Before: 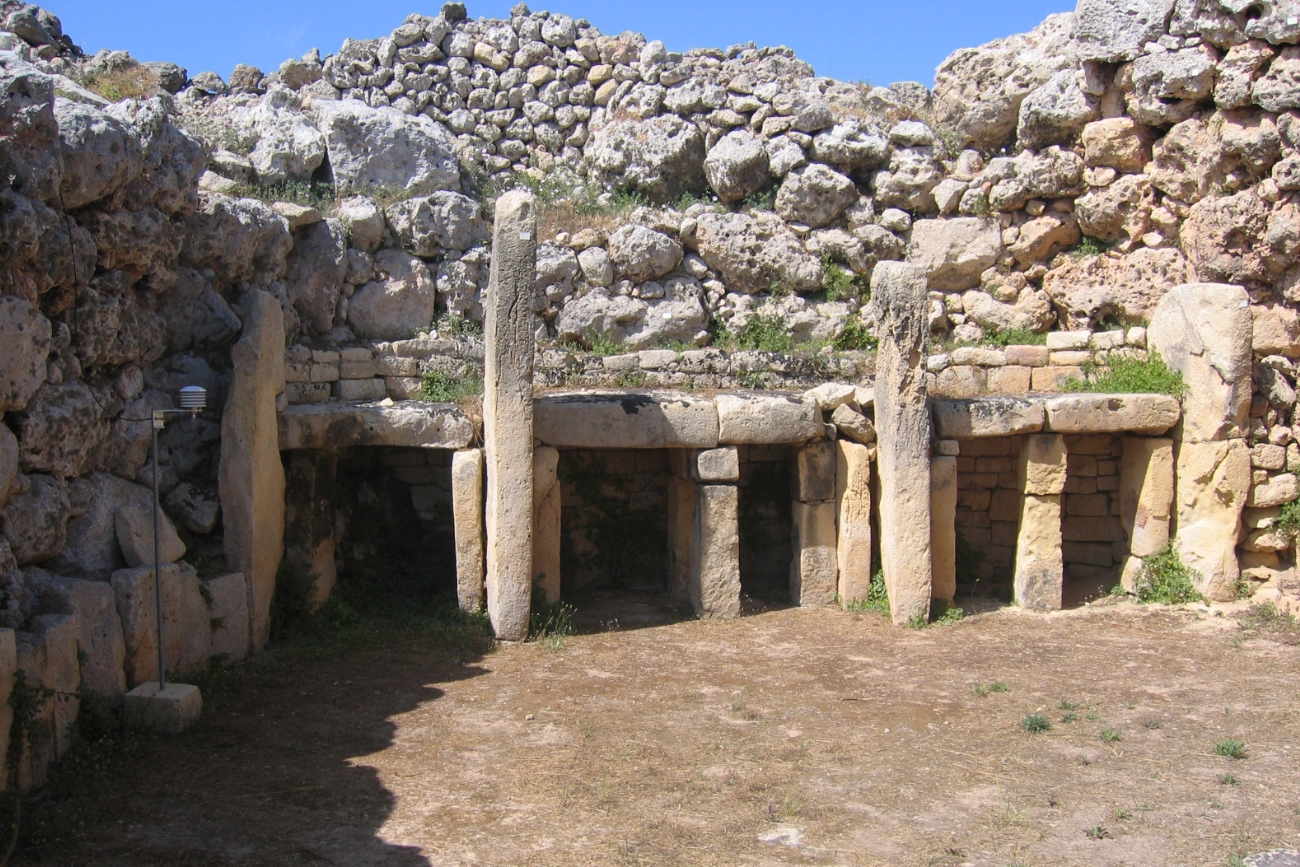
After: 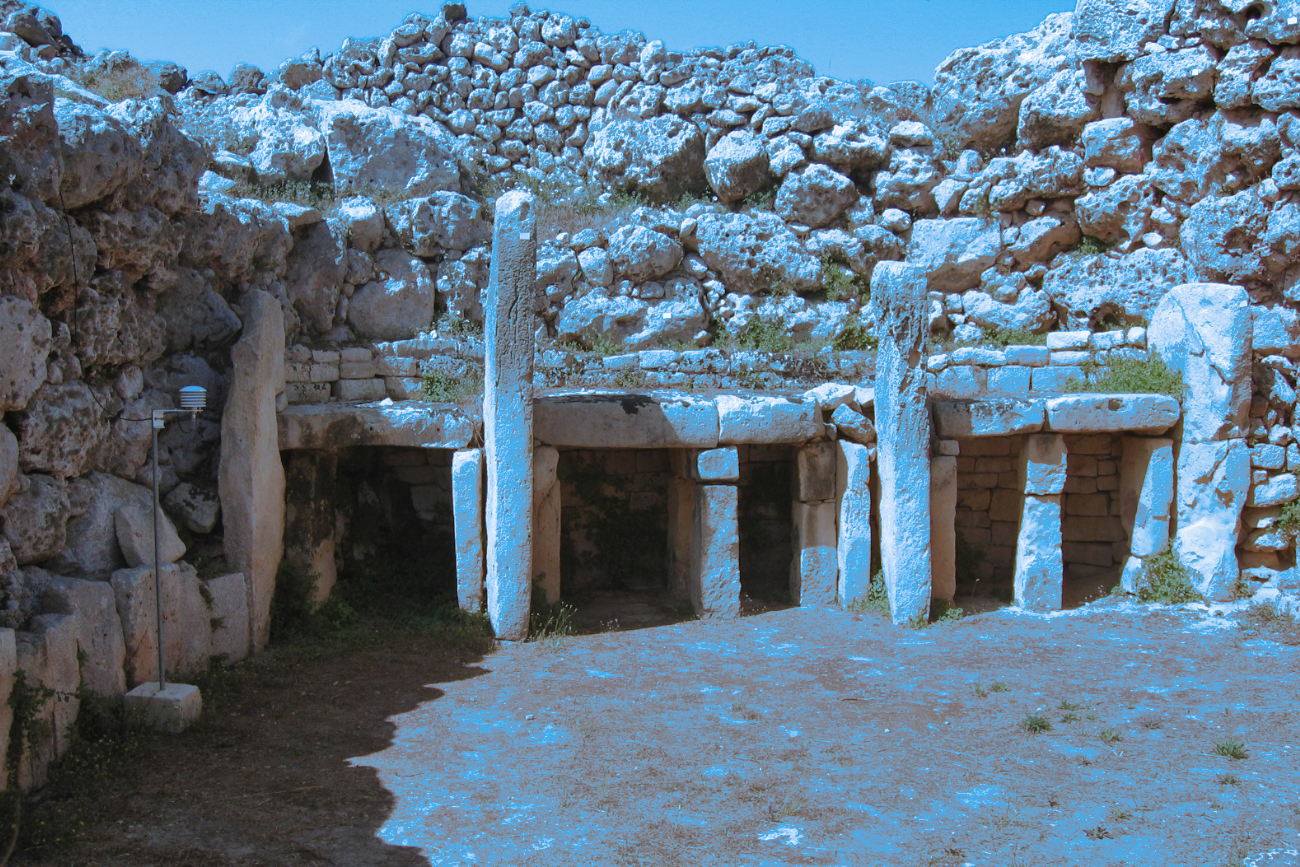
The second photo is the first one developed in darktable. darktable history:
split-toning: shadows › hue 220°, shadows › saturation 0.64, highlights › hue 220°, highlights › saturation 0.64, balance 0, compress 5.22%
shadows and highlights: shadows color adjustment 97.66%, soften with gaussian
